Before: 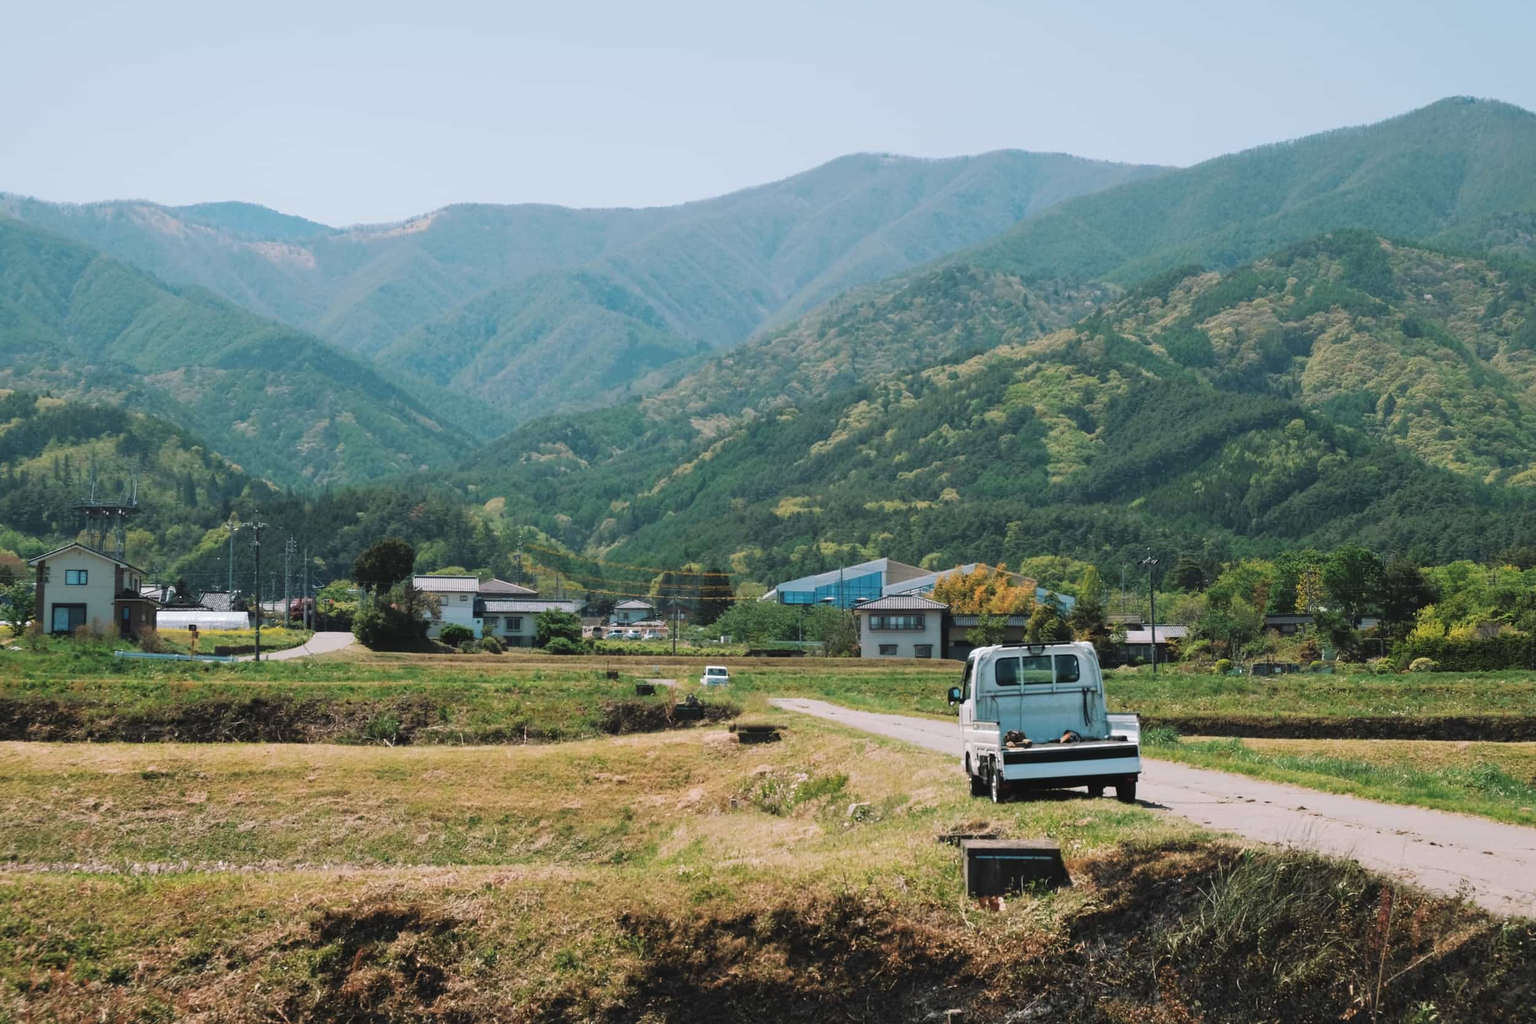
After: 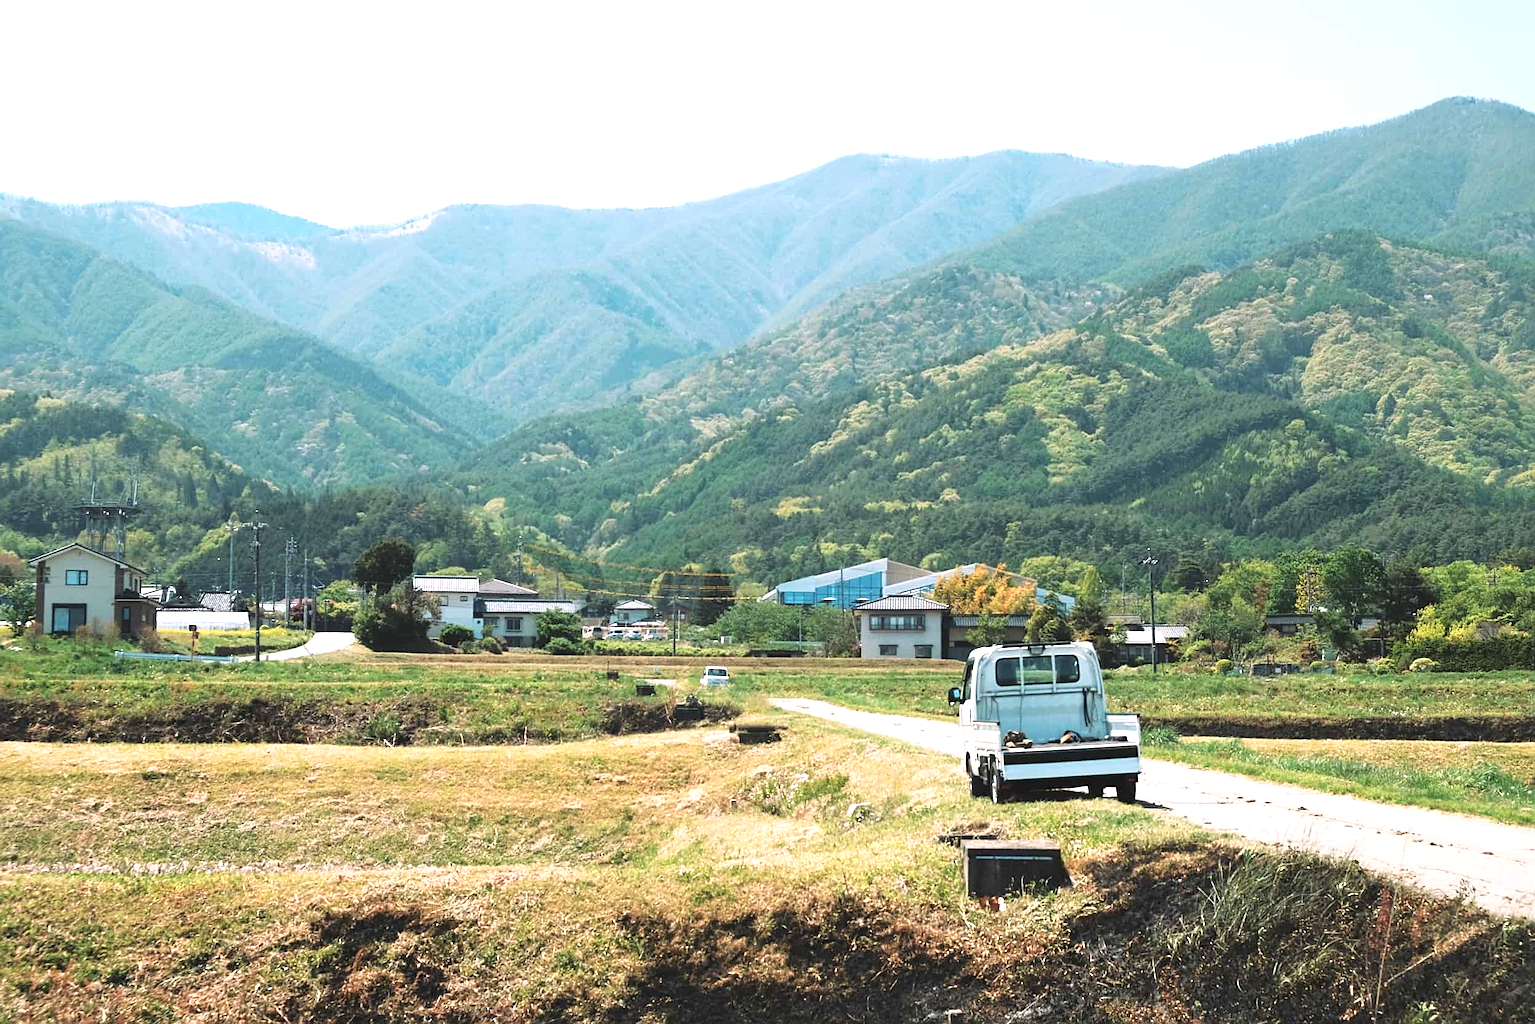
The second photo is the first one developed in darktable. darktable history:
contrast brightness saturation: saturation -0.05
exposure: black level correction 0.001, exposure 0.955 EV, compensate exposure bias true, compensate highlight preservation false
sharpen: on, module defaults
